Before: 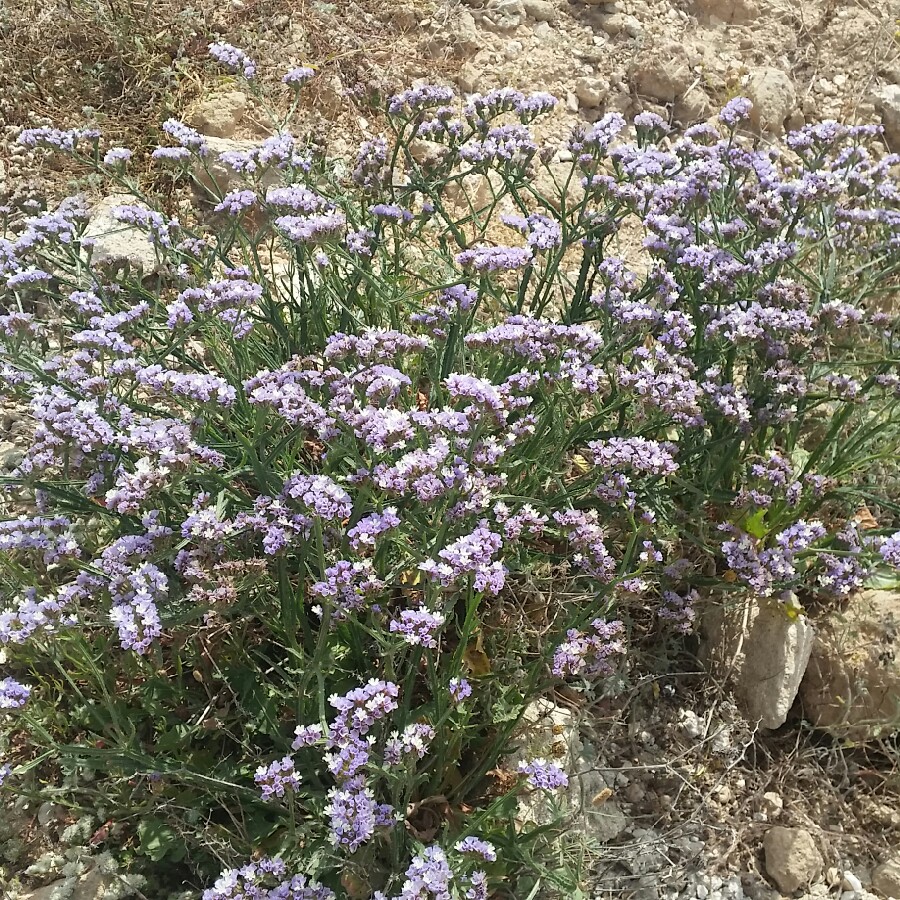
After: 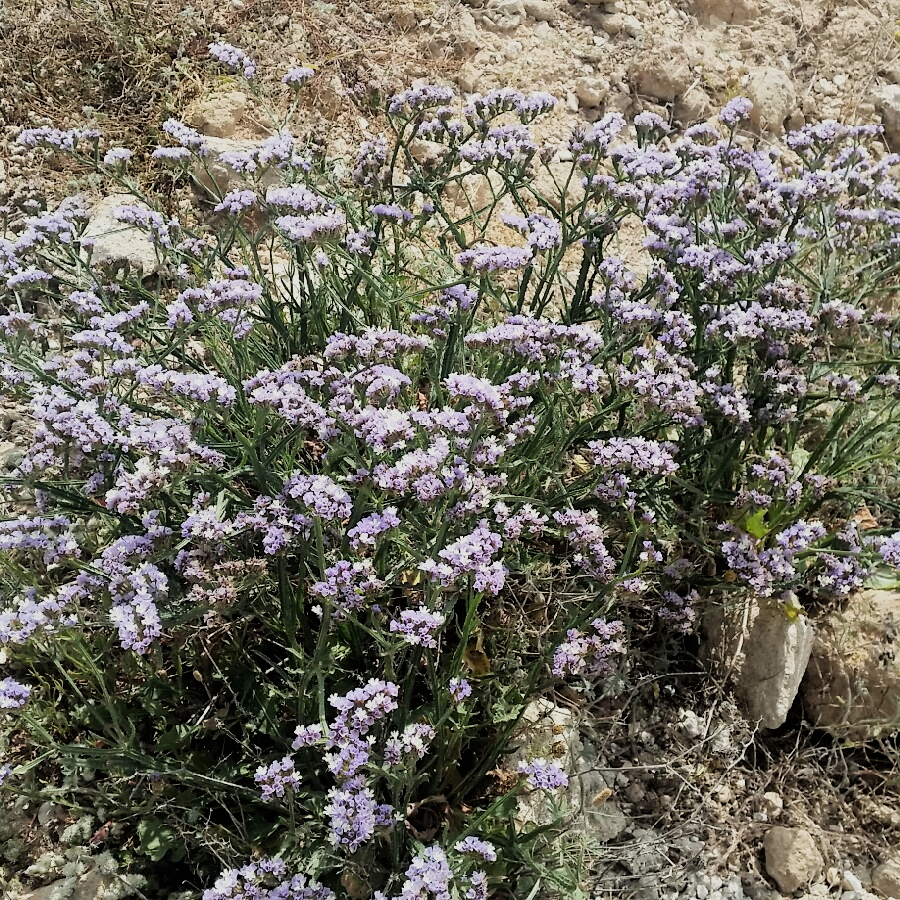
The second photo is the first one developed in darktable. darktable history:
filmic rgb: black relative exposure -5.12 EV, white relative exposure 3.95 EV, threshold 5.96 EV, hardness 2.89, contrast 1.298, highlights saturation mix -30.98%, enable highlight reconstruction true
